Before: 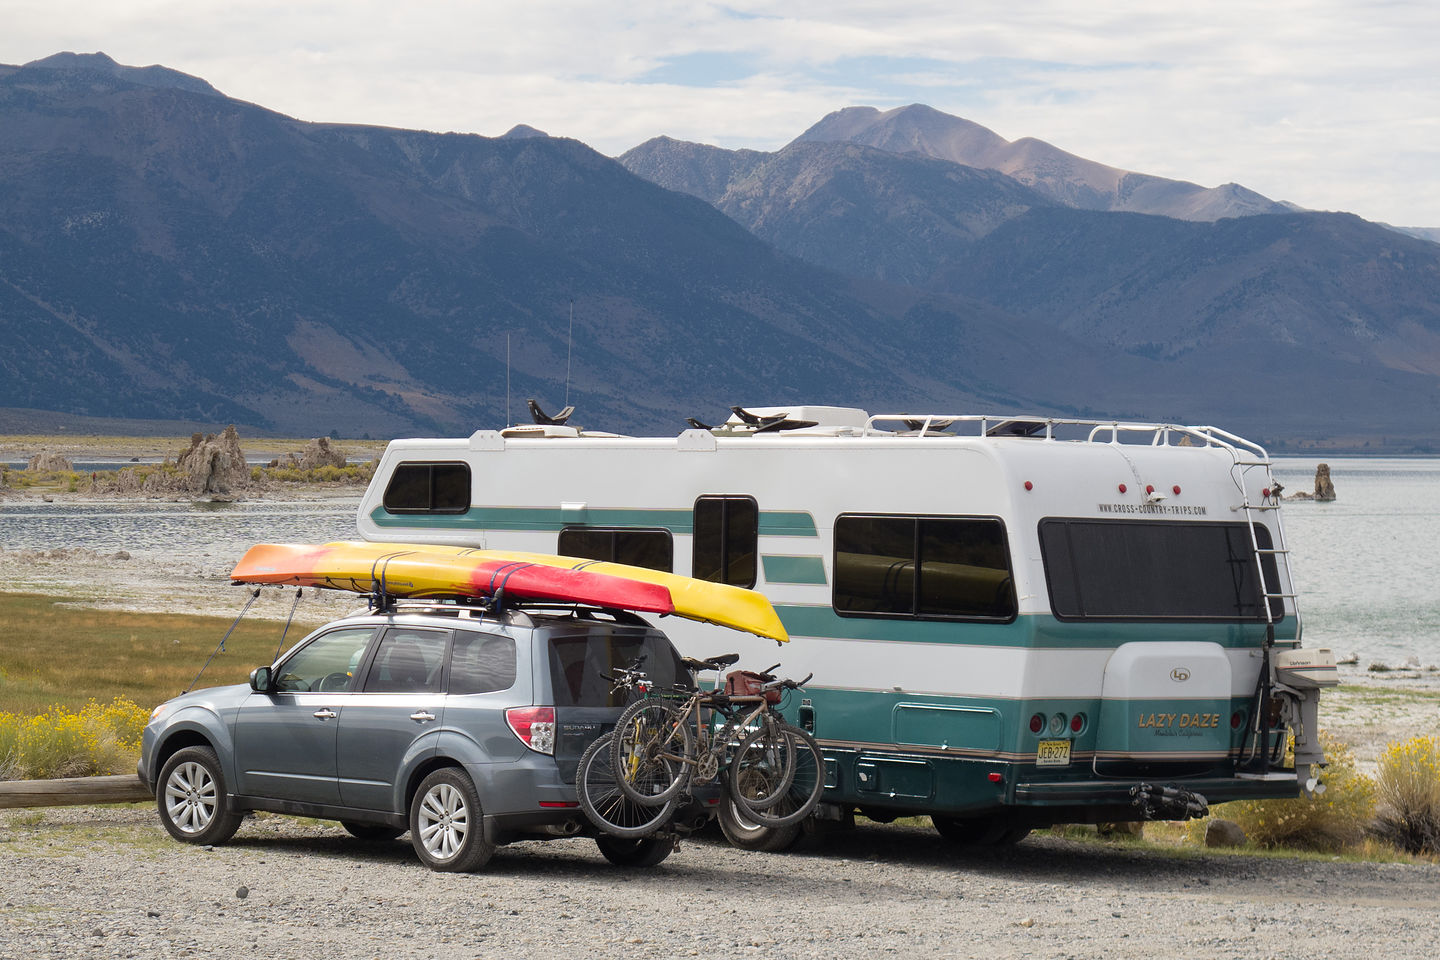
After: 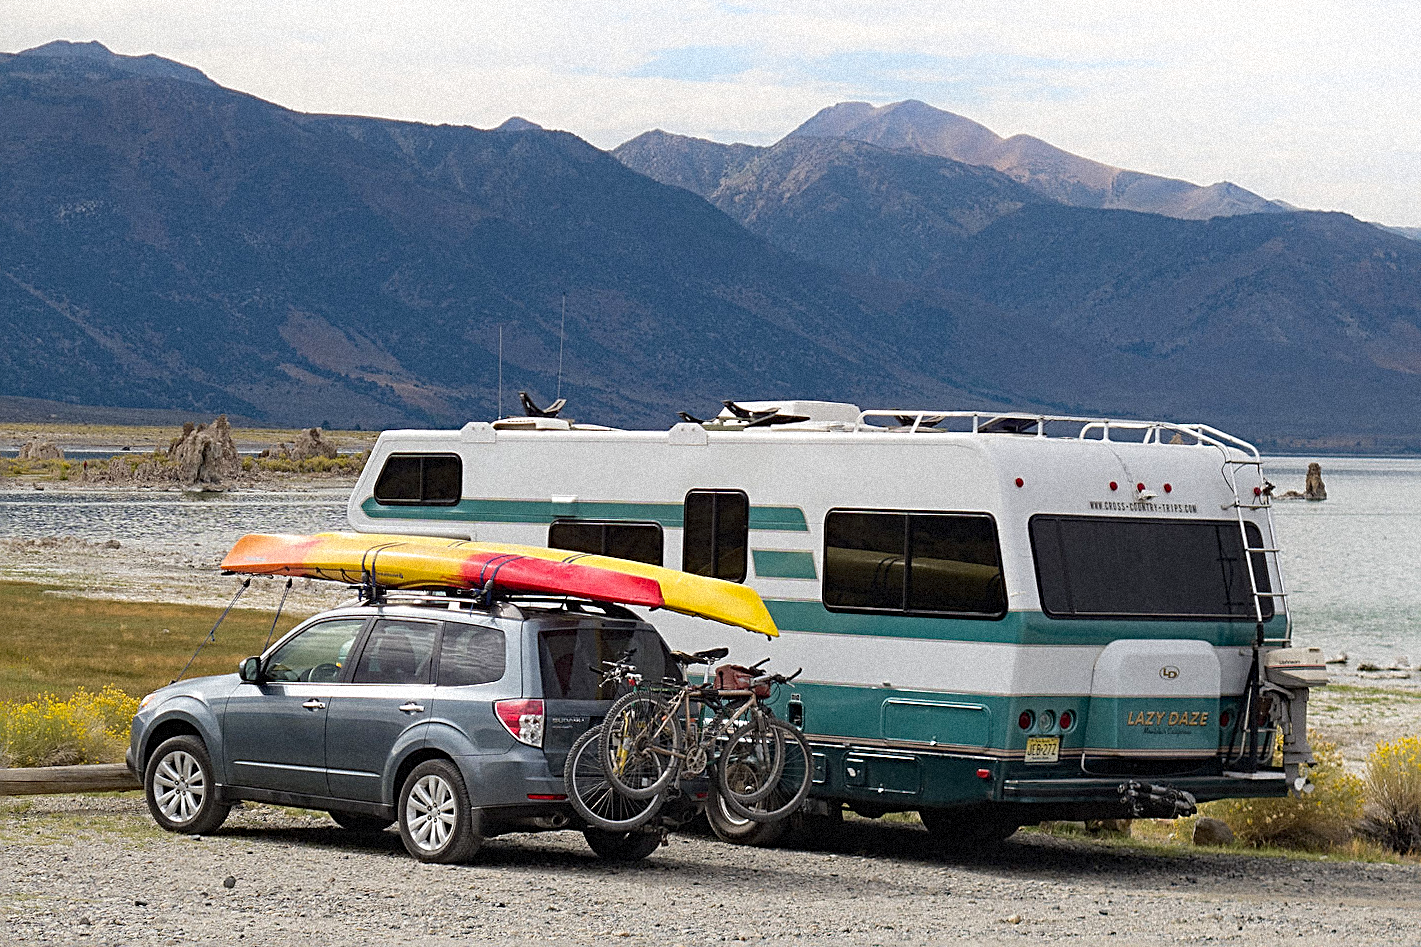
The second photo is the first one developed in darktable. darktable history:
shadows and highlights: highlights 70.7, soften with gaussian
crop and rotate: angle -0.5°
sharpen: radius 2.531, amount 0.628
haze removal: strength 0.29, distance 0.25, compatibility mode true, adaptive false
grain: coarseness 9.38 ISO, strength 34.99%, mid-tones bias 0%
